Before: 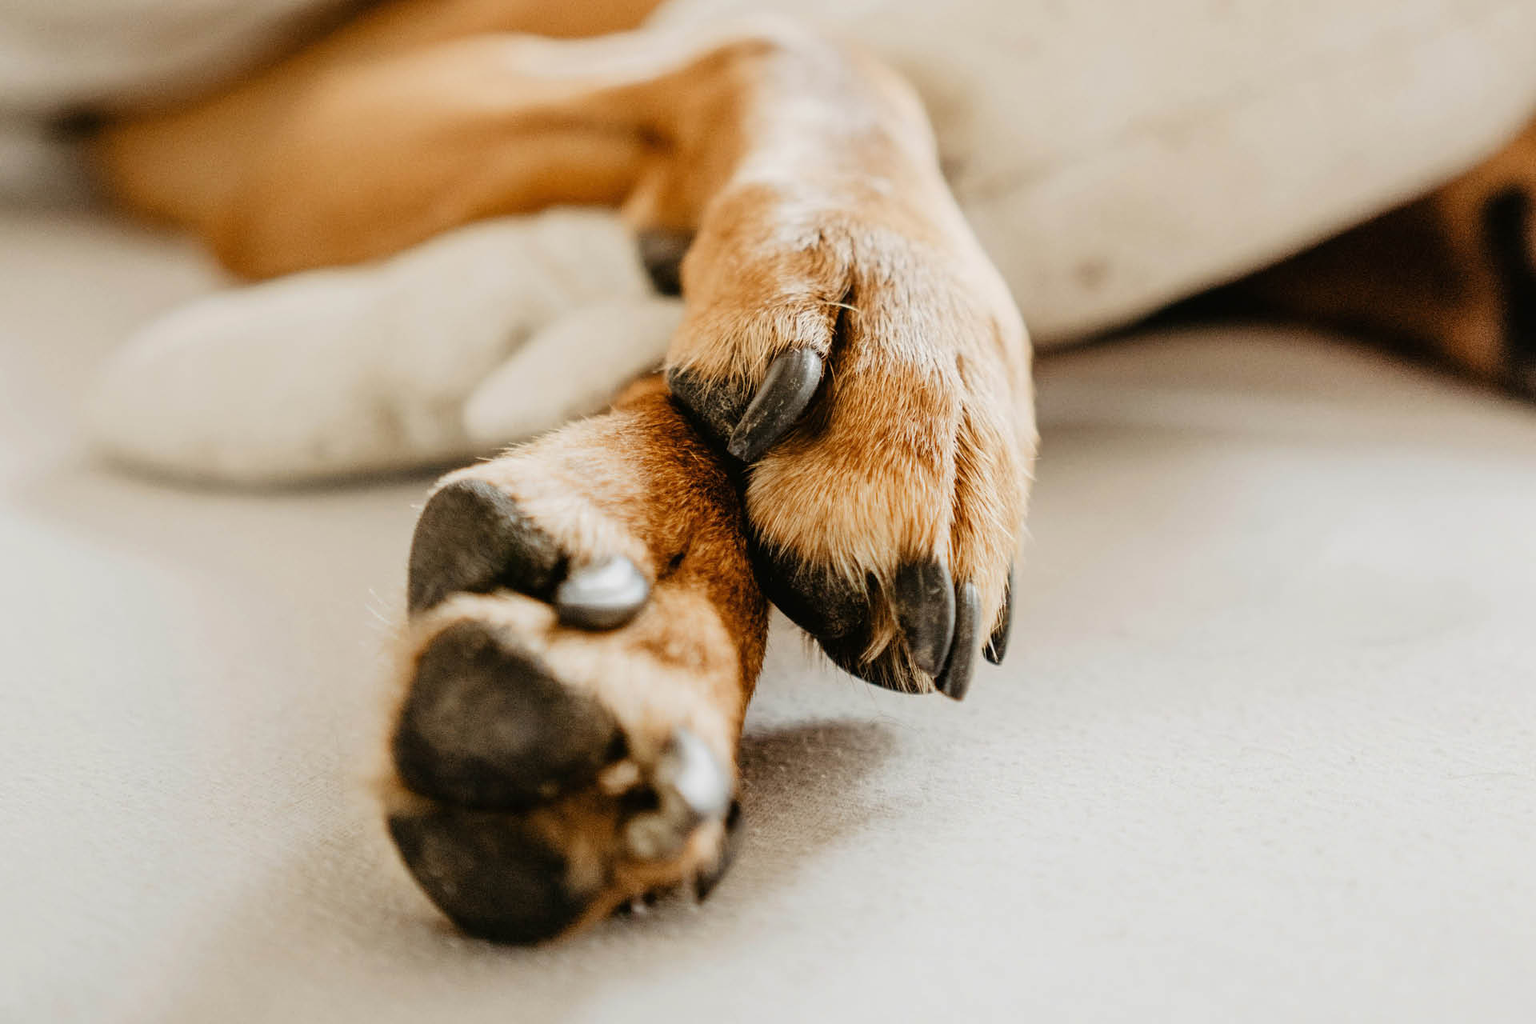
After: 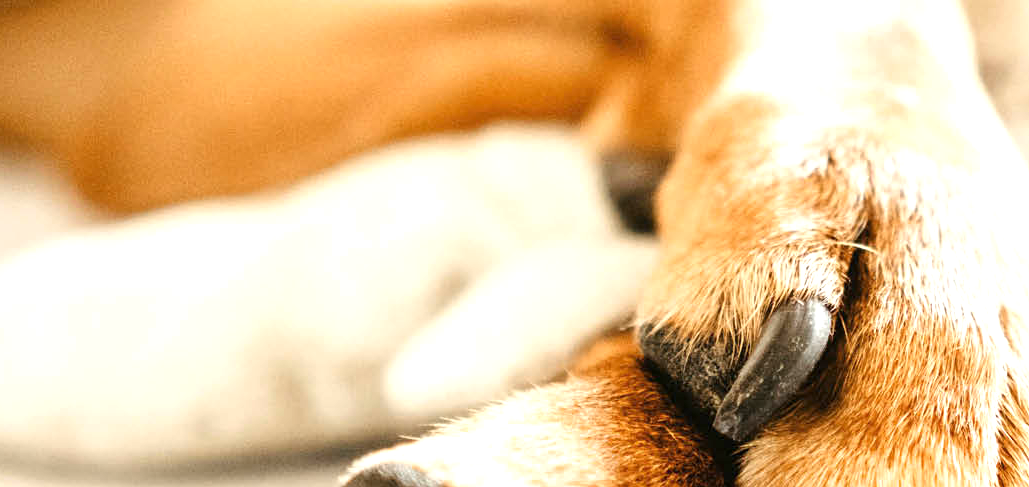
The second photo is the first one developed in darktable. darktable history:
crop: left 10.249%, top 10.643%, right 36.155%, bottom 51.296%
exposure: exposure 0.918 EV, compensate highlight preservation false
